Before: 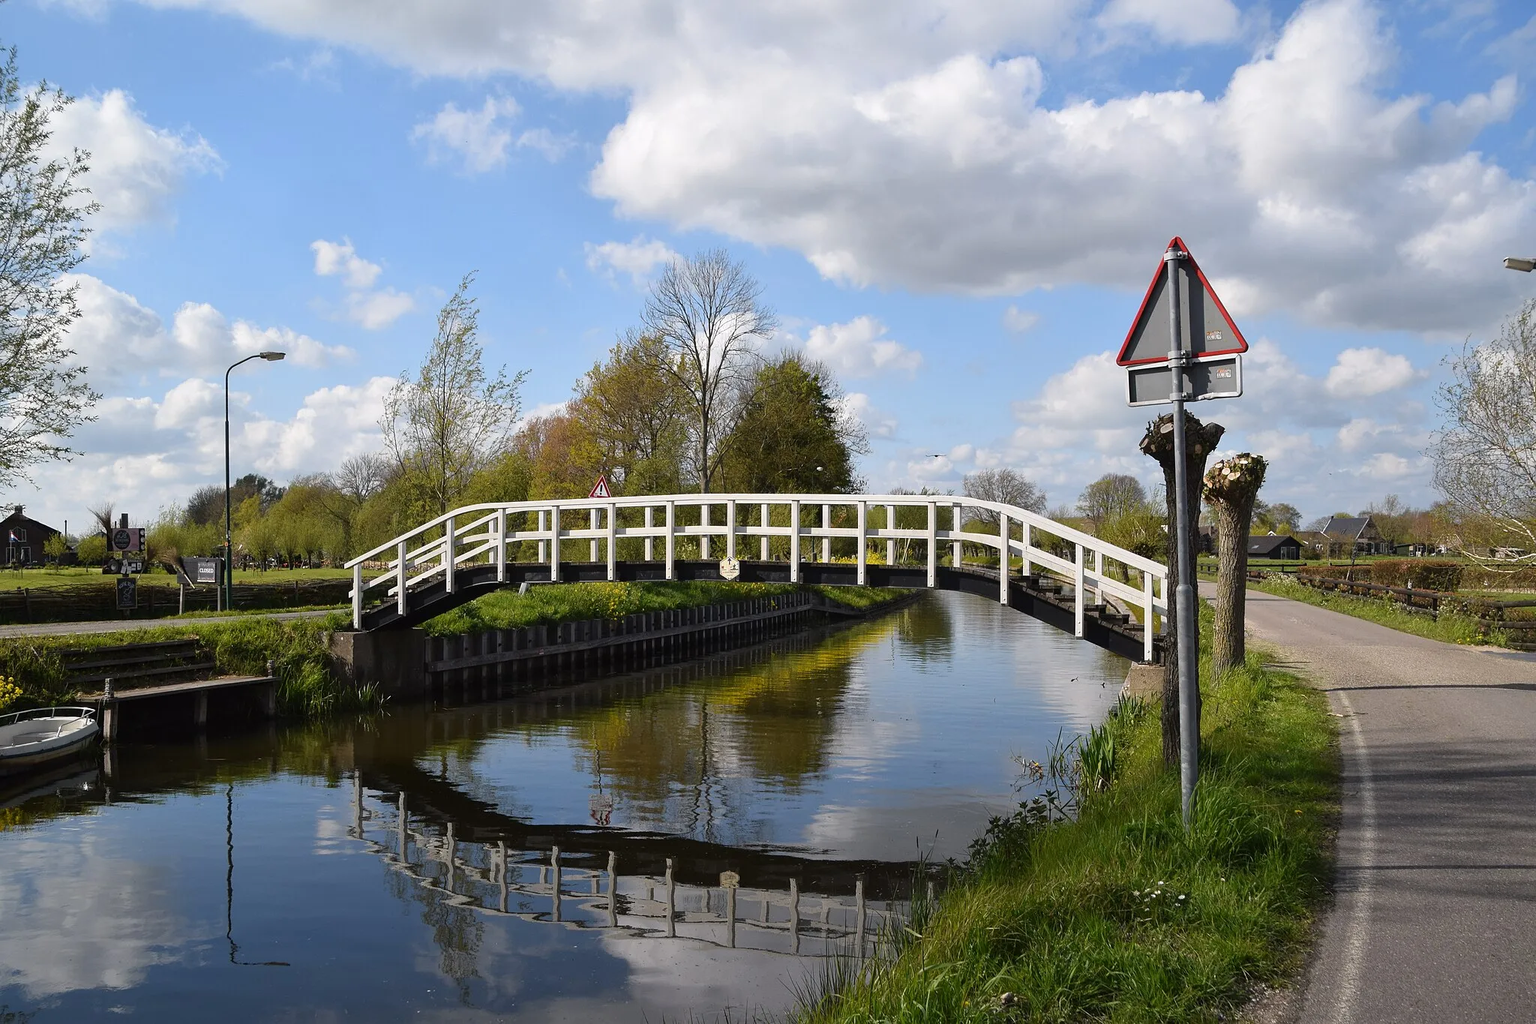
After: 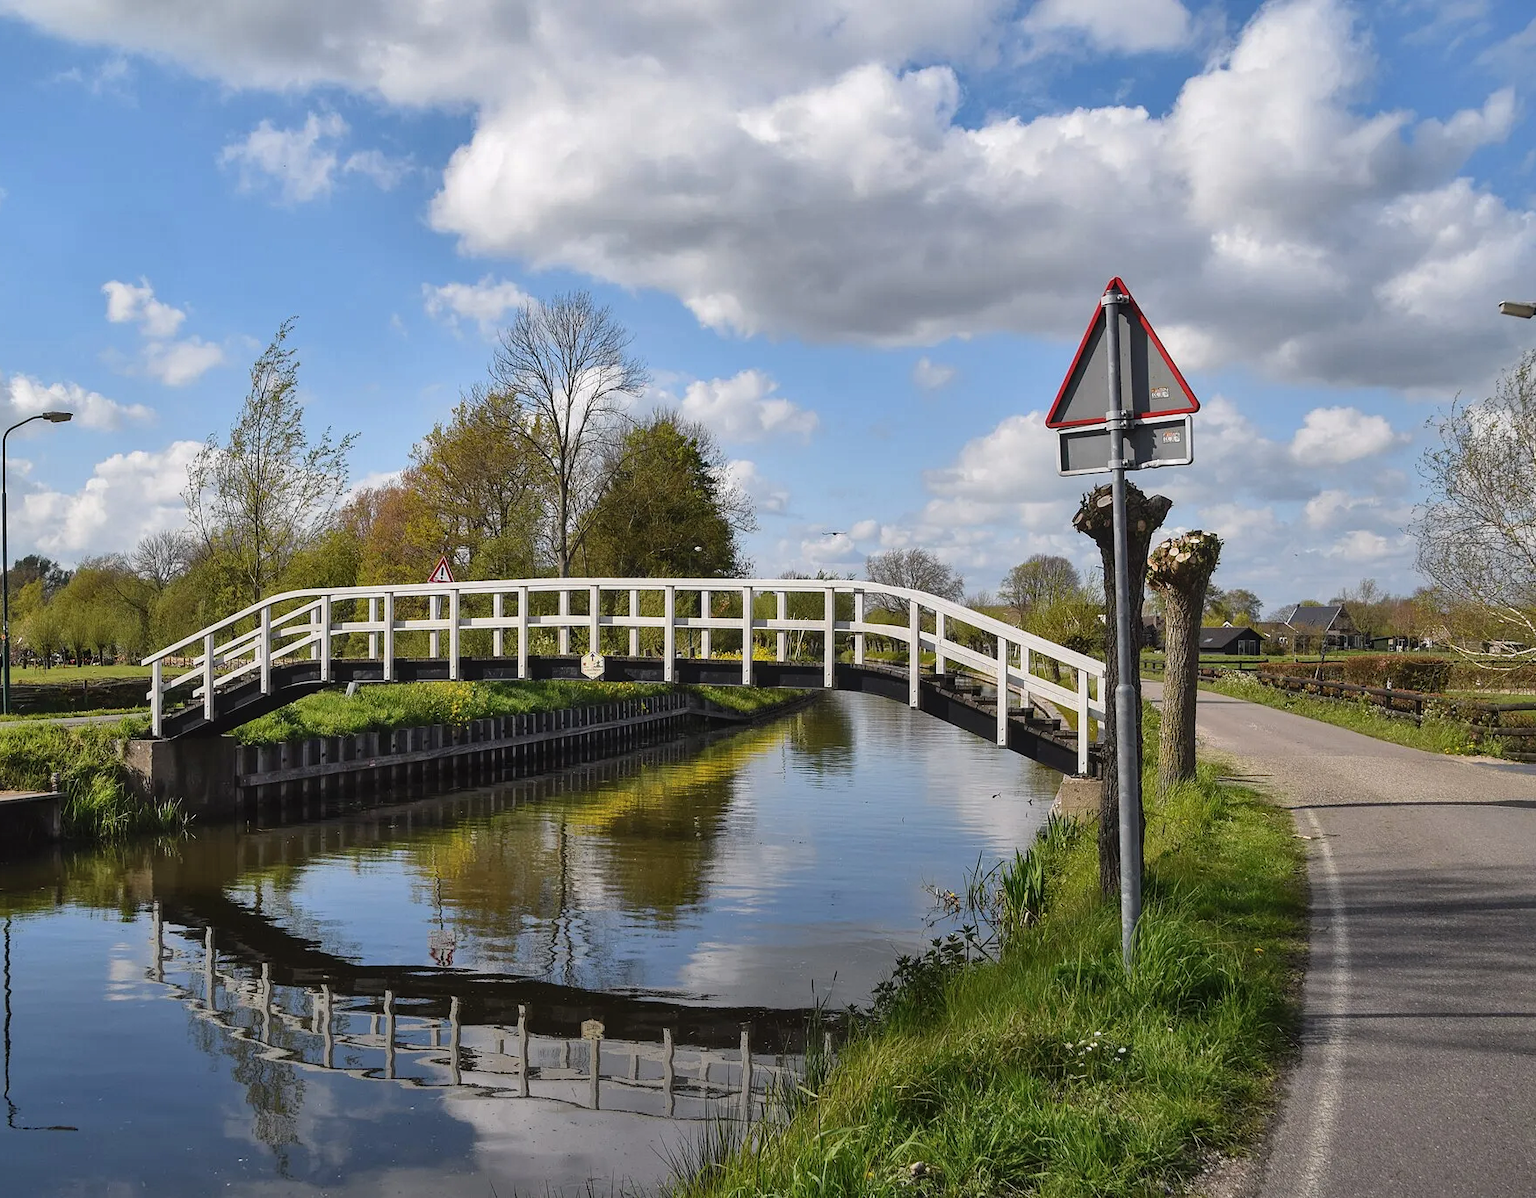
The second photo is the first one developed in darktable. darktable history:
crop and rotate: left 14.566%
shadows and highlights: shadows 59.1, shadows color adjustment 98.01%, highlights color adjustment 58.96%, soften with gaussian
local contrast: detail 110%
